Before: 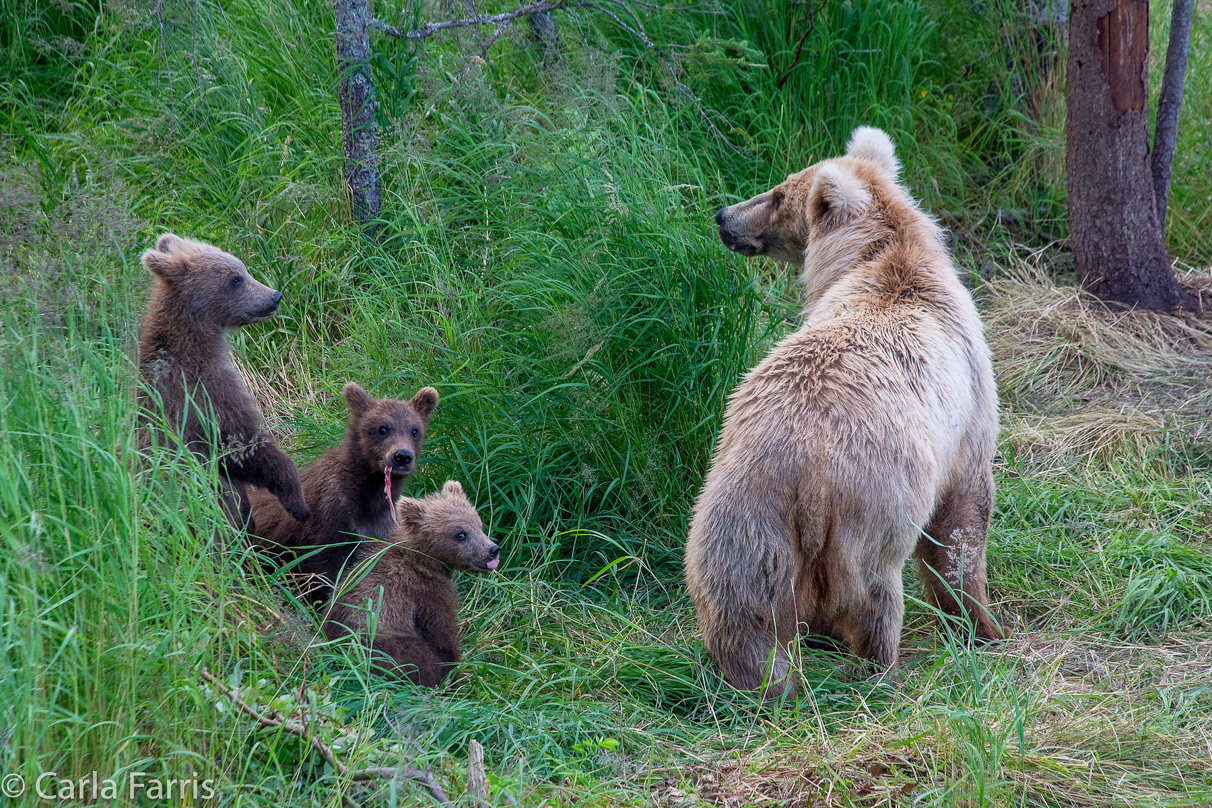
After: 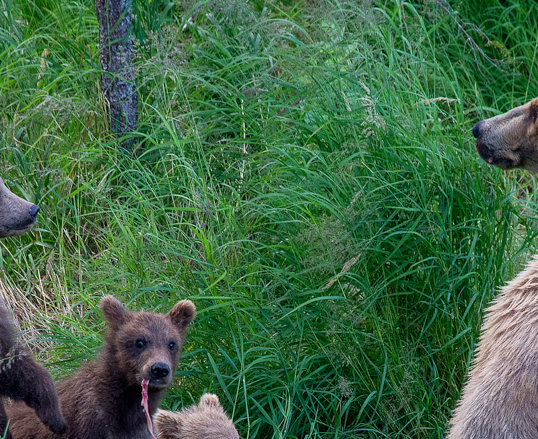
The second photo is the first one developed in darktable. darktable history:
crop: left 20.074%, top 10.821%, right 35.476%, bottom 34.755%
shadows and highlights: shadows 11.24, white point adjustment 1.23, soften with gaussian
